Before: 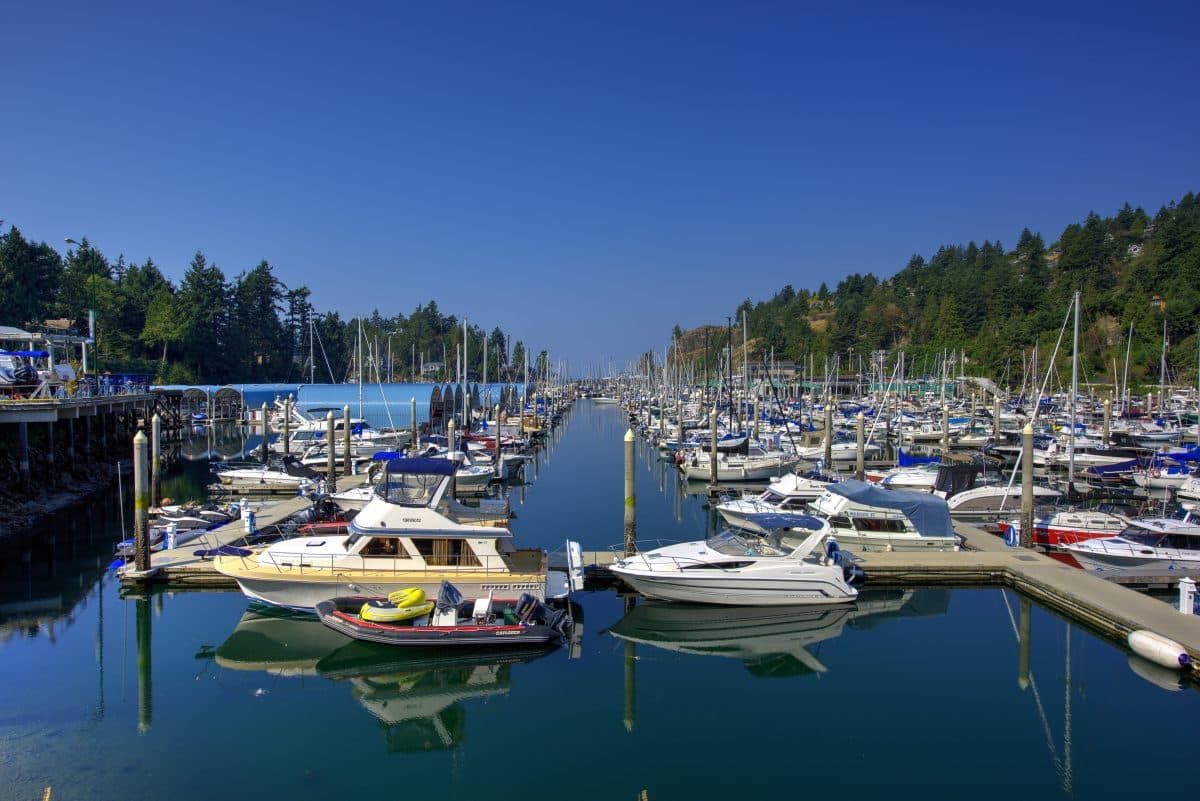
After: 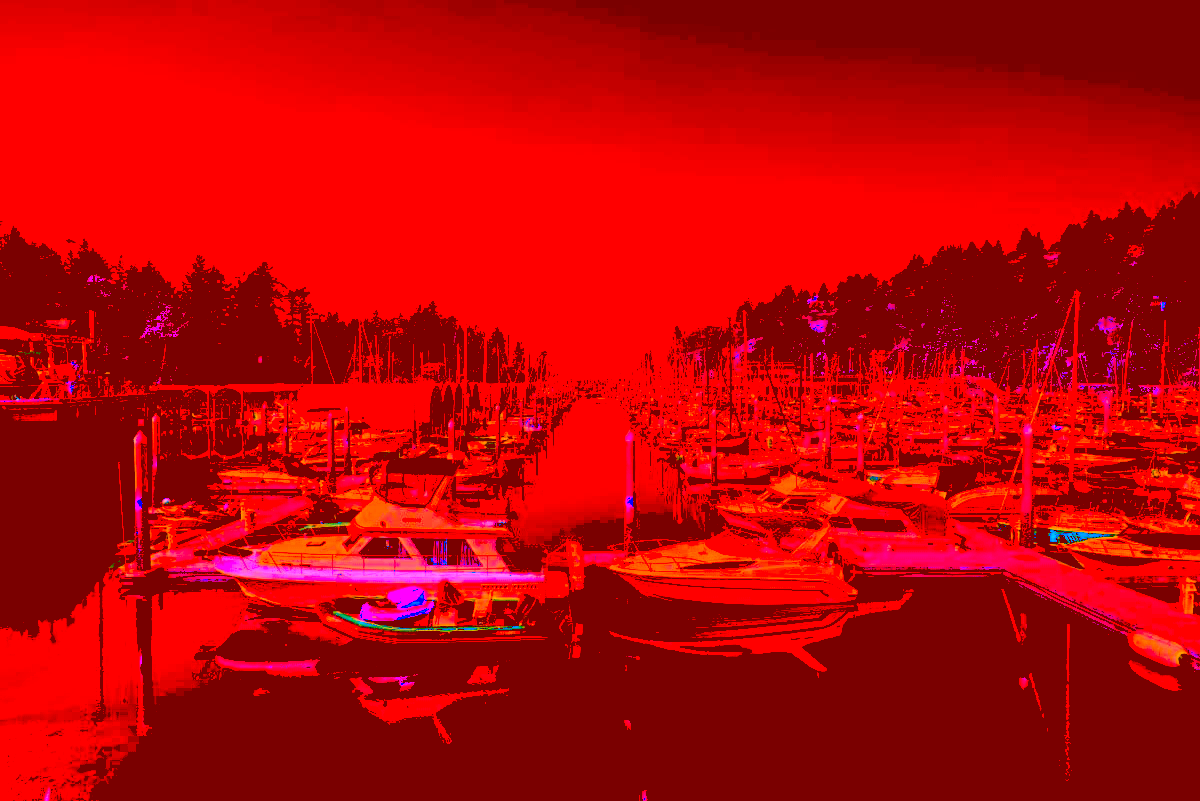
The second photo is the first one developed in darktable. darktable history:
exposure: black level correction 0.047, exposure 0.013 EV, compensate highlight preservation false
rgb levels: levels [[0.027, 0.429, 0.996], [0, 0.5, 1], [0, 0.5, 1]]
color correction: highlights a* -39.68, highlights b* -40, shadows a* -40, shadows b* -40, saturation -3
